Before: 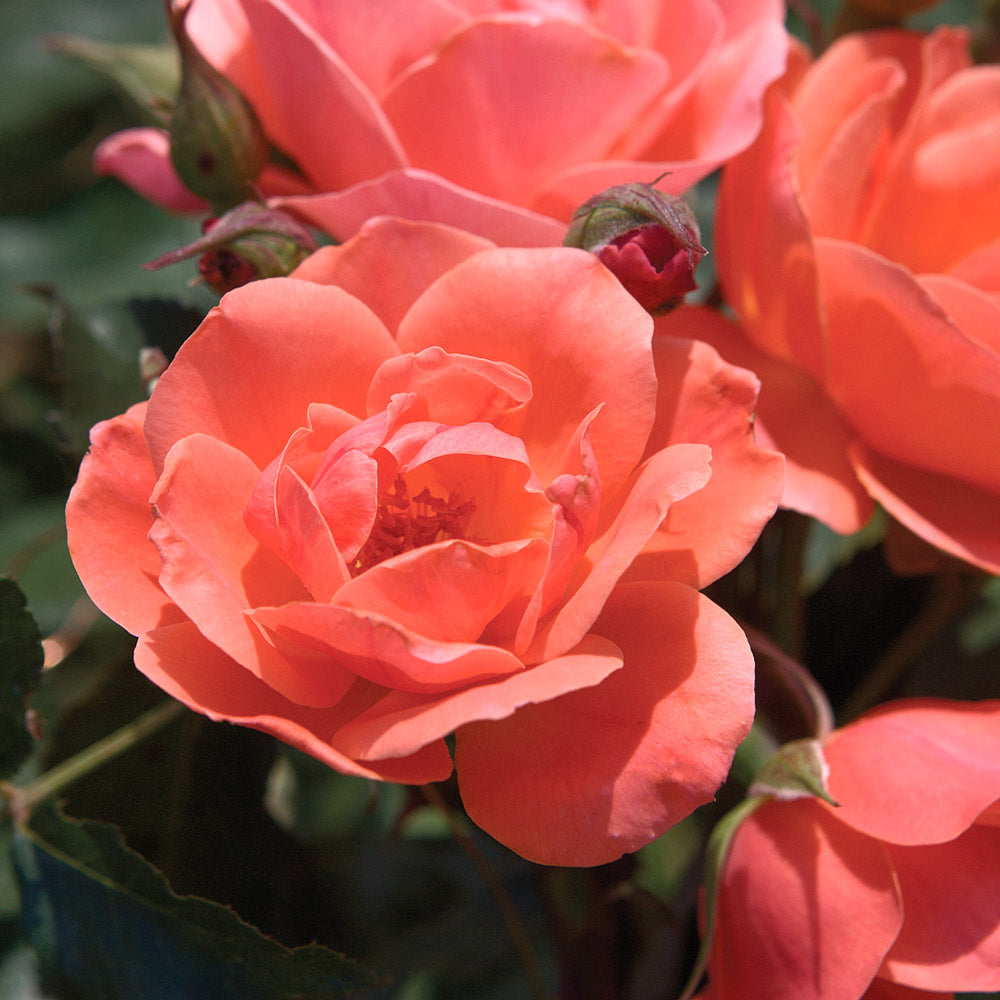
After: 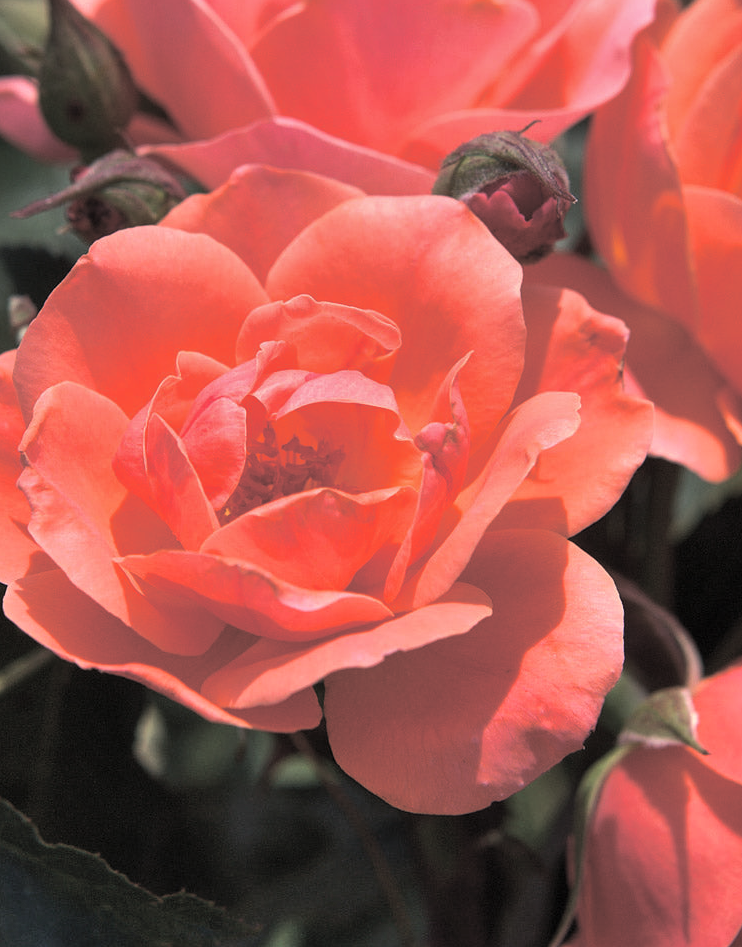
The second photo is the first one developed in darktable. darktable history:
split-toning: shadows › hue 43.2°, shadows › saturation 0, highlights › hue 50.4°, highlights › saturation 1
shadows and highlights: soften with gaussian
crop and rotate: left 13.15%, top 5.251%, right 12.609%
